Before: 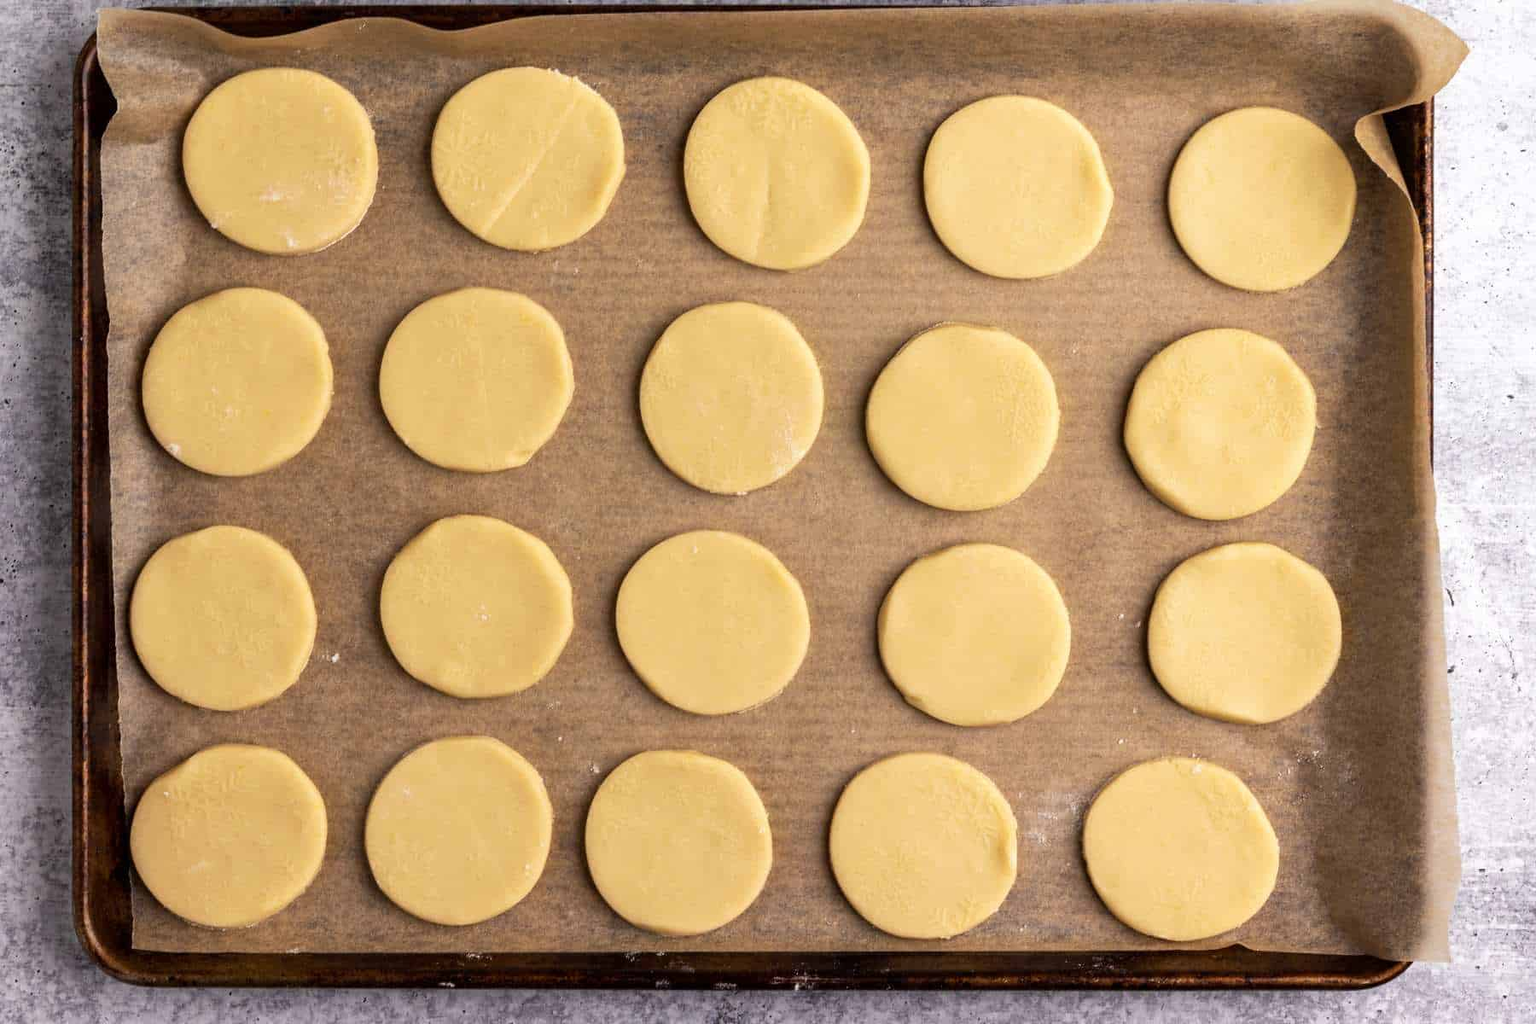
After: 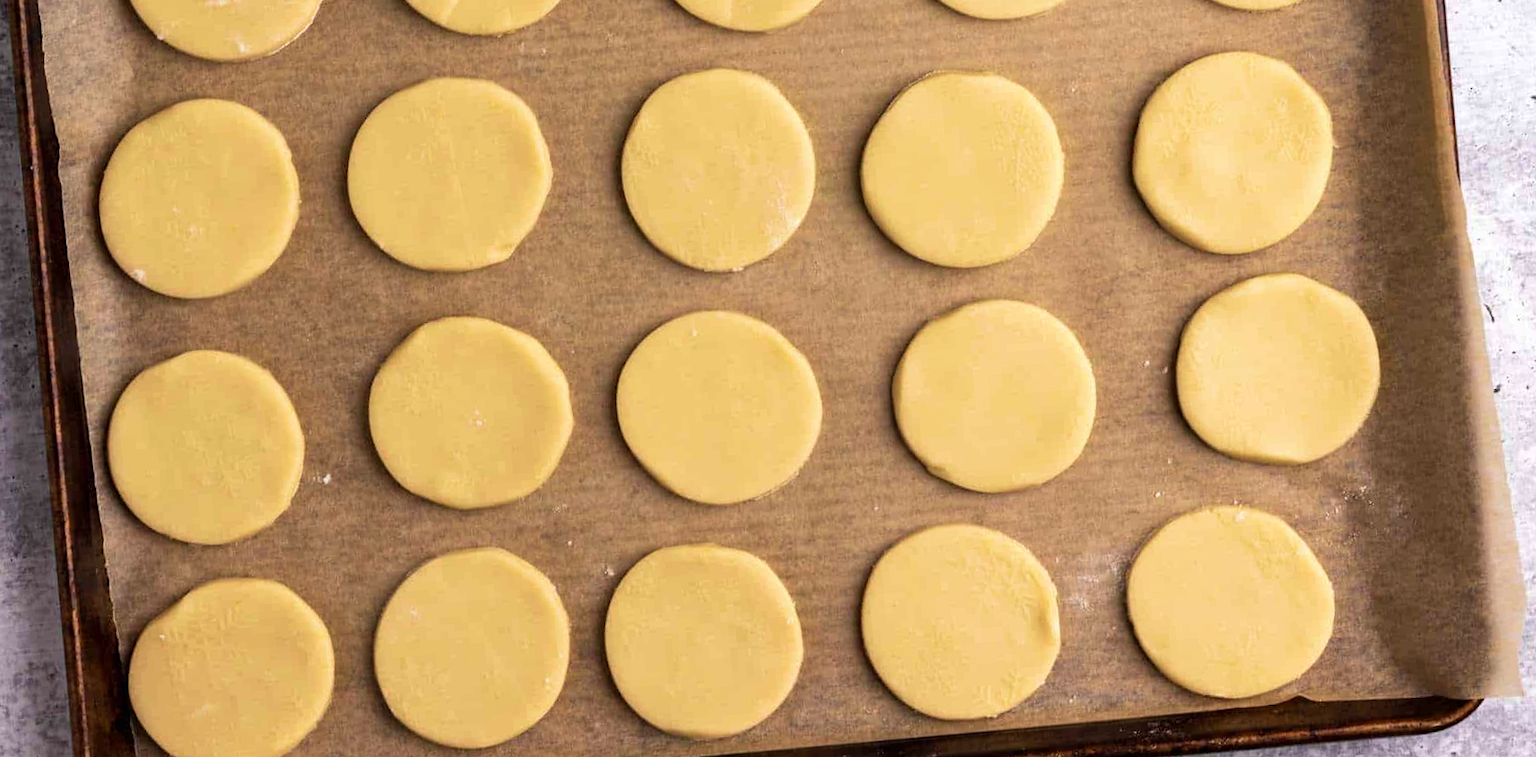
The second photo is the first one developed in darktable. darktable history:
crop and rotate: top 19.998%
rotate and perspective: rotation -5°, crop left 0.05, crop right 0.952, crop top 0.11, crop bottom 0.89
velvia: on, module defaults
